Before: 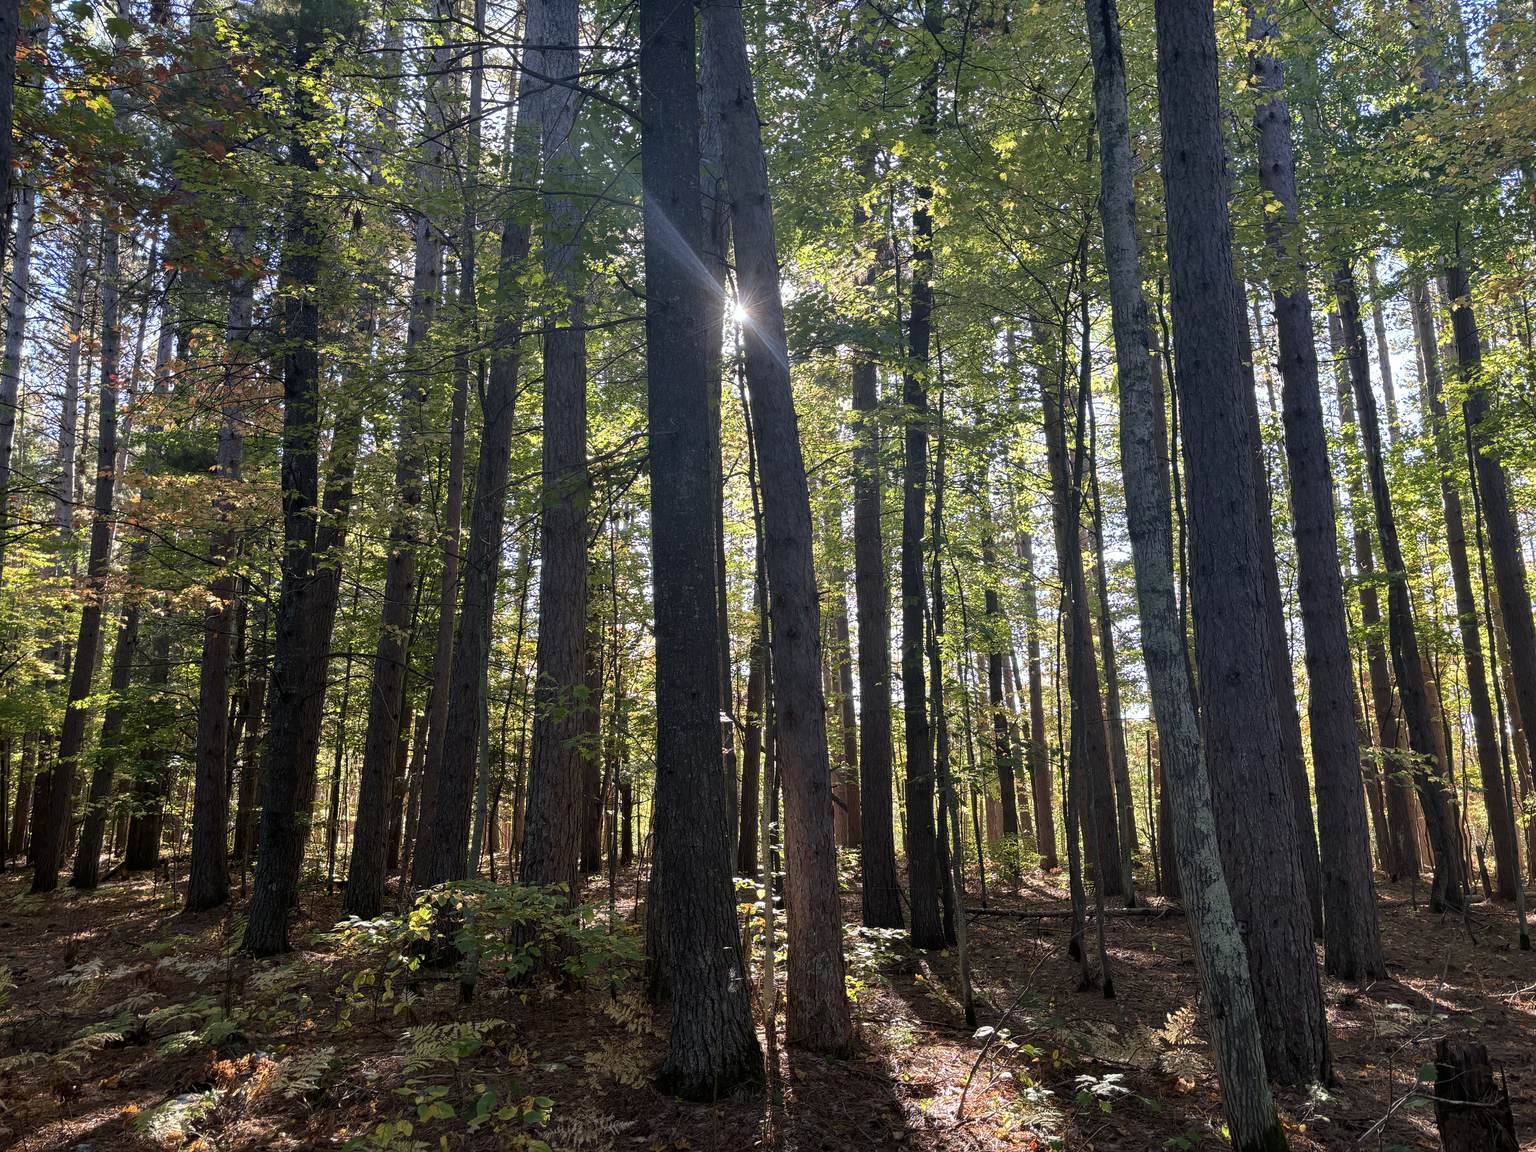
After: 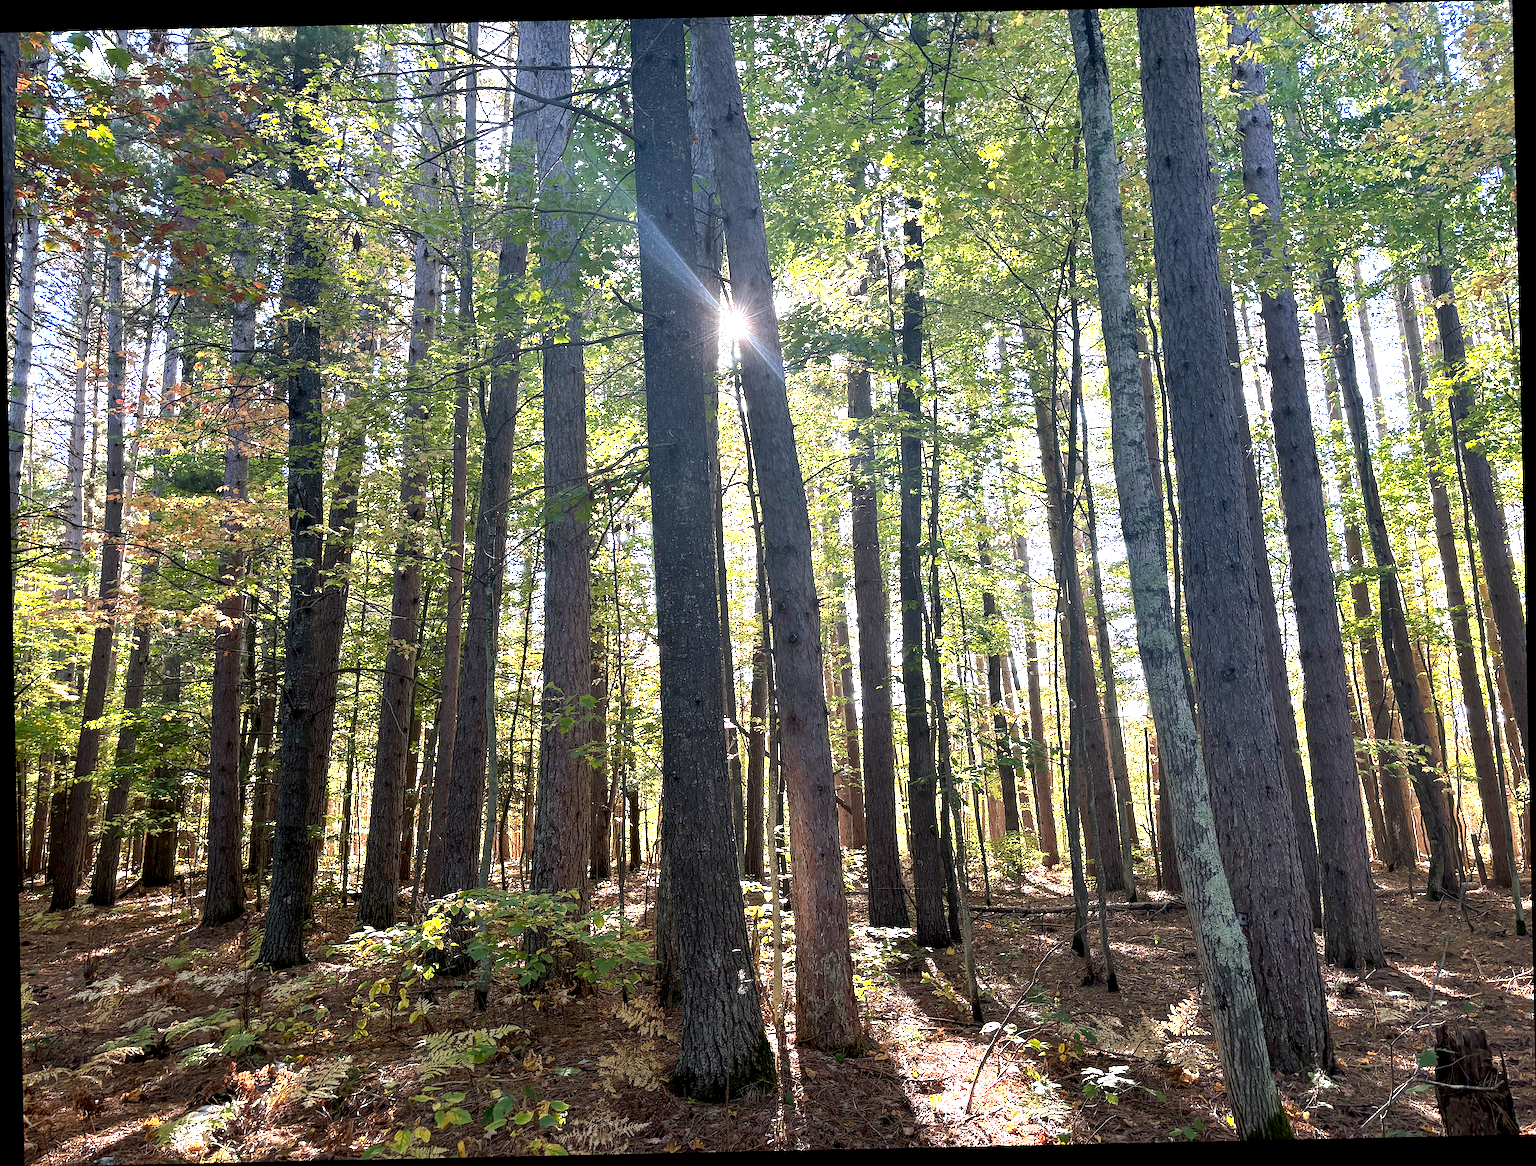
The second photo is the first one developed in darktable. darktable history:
sharpen: on, module defaults
rotate and perspective: rotation -1.24°, automatic cropping off
exposure: black level correction 0.001, exposure 1.3 EV, compensate highlight preservation false
